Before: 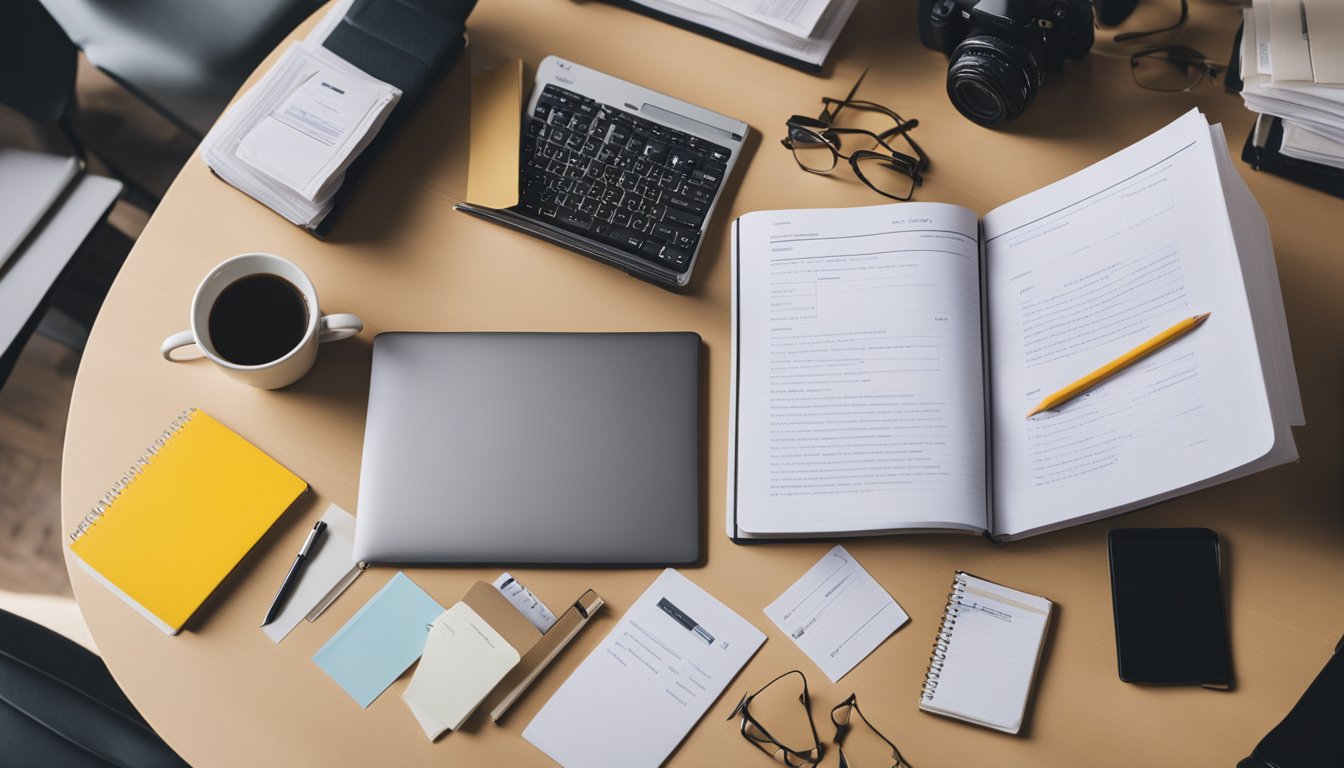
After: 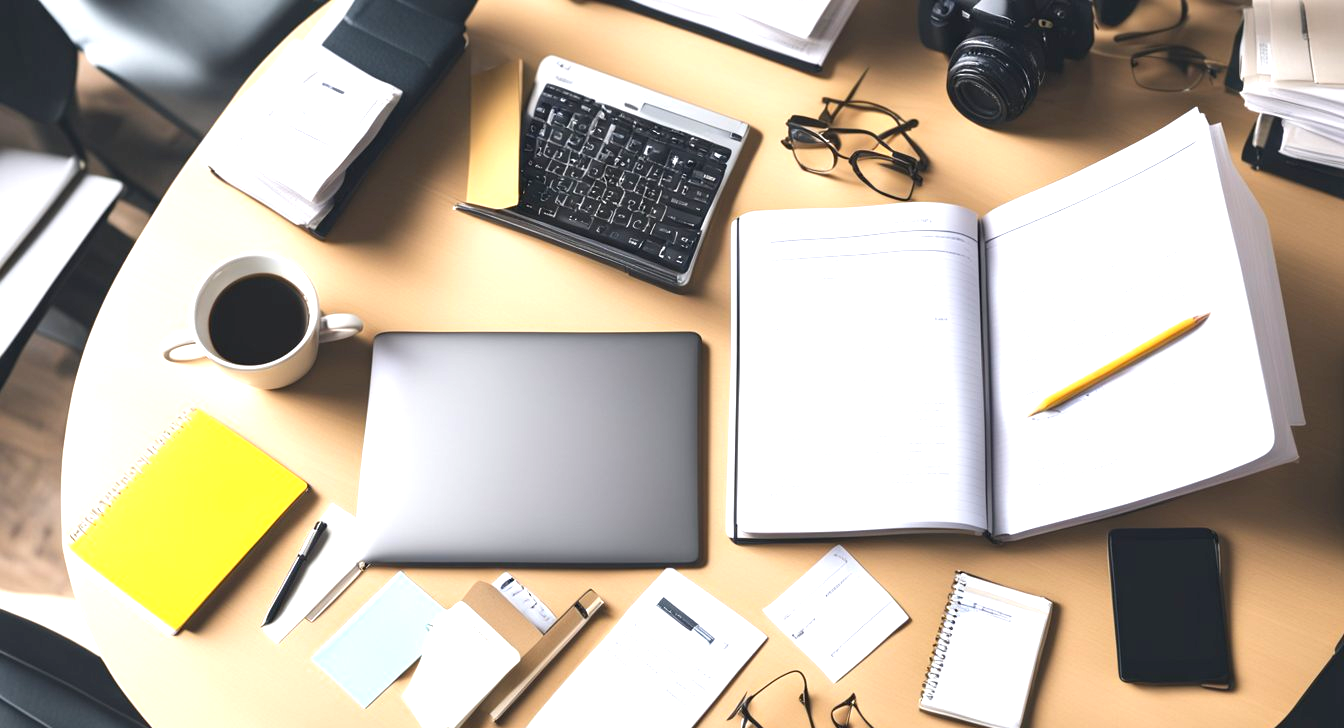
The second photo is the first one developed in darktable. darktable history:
exposure: black level correction 0.001, exposure 1.116 EV, compensate highlight preservation false
crop and rotate: top 0%, bottom 5.097%
